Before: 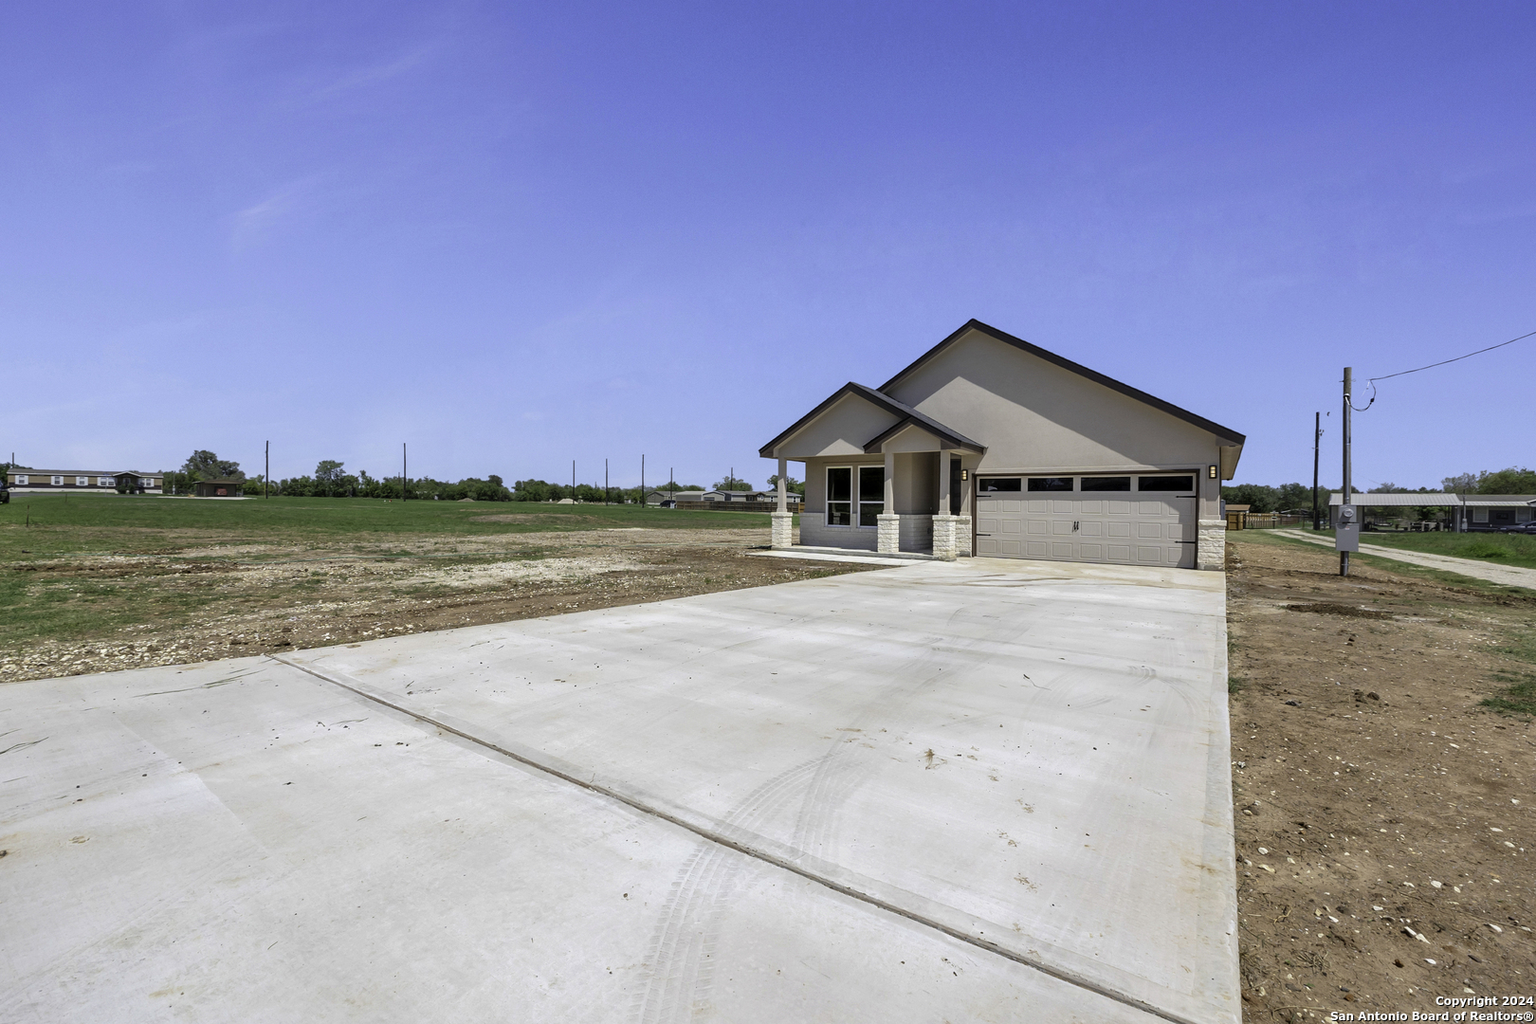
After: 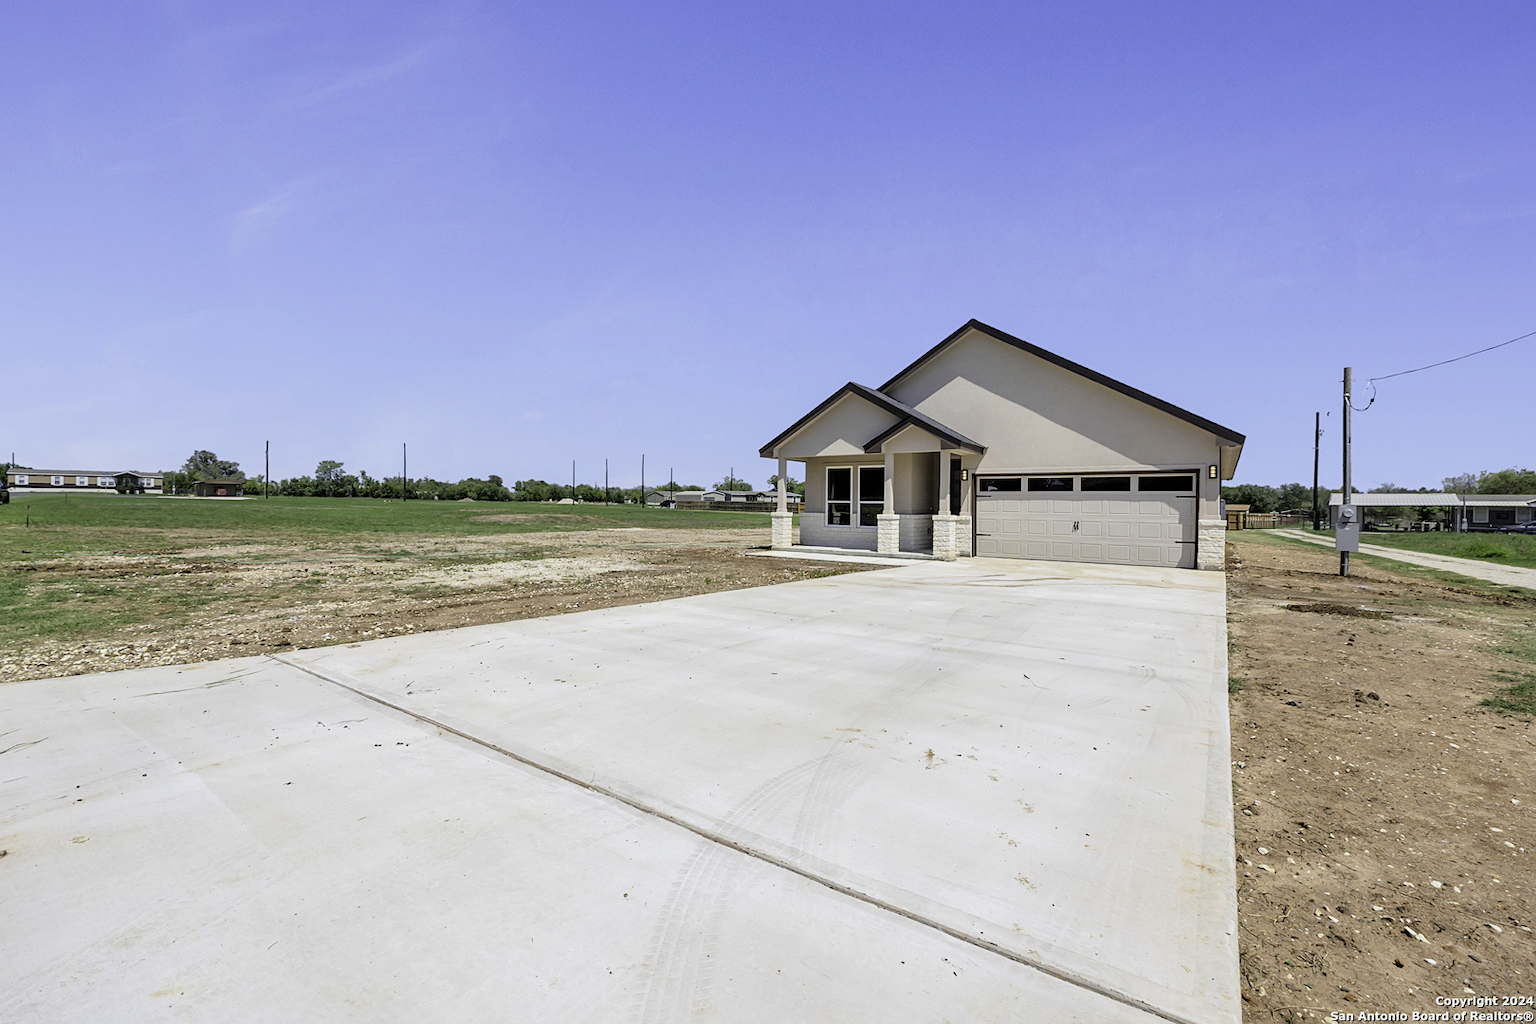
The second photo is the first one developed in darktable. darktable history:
exposure: exposure 0.661 EV, compensate highlight preservation false
sharpen: amount 0.2
filmic rgb: hardness 4.17
color balance rgb: global vibrance 10%
